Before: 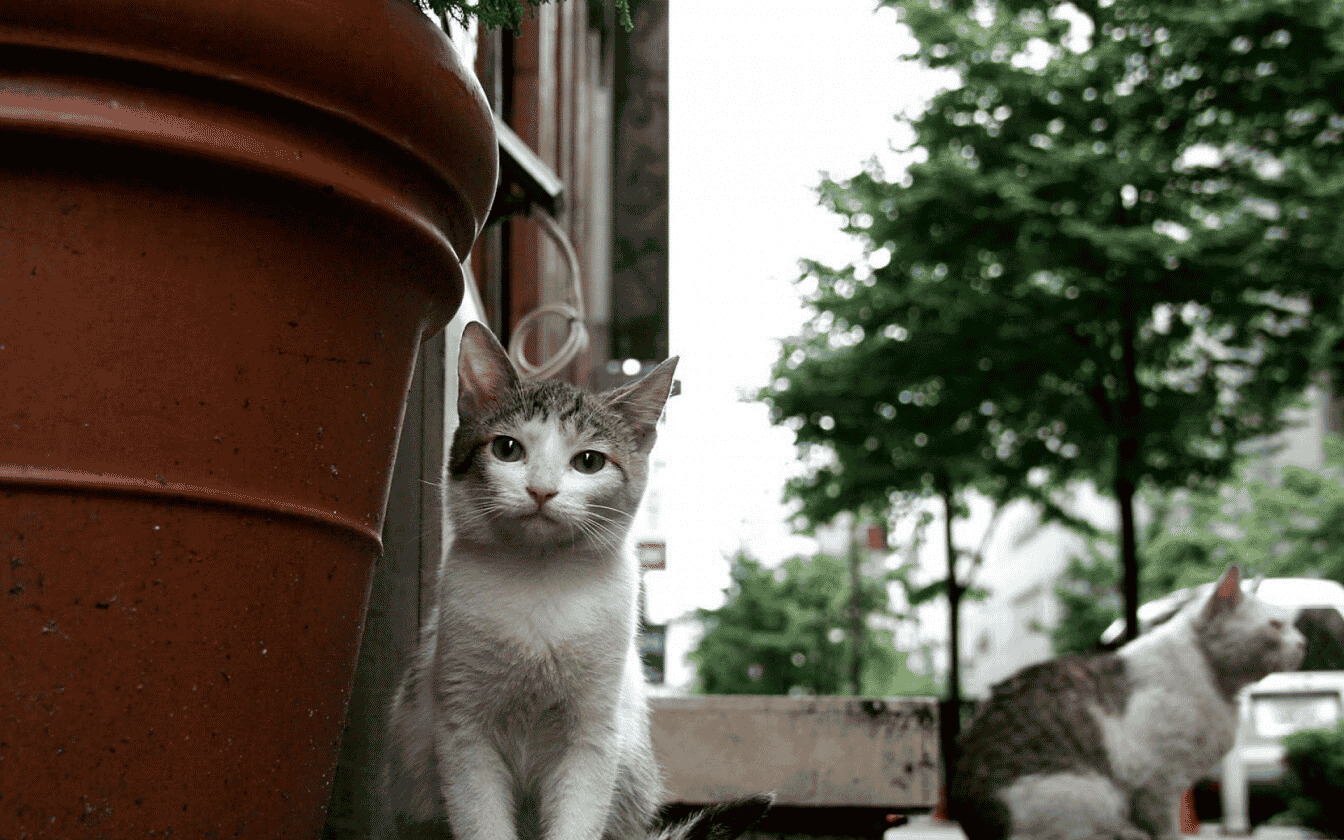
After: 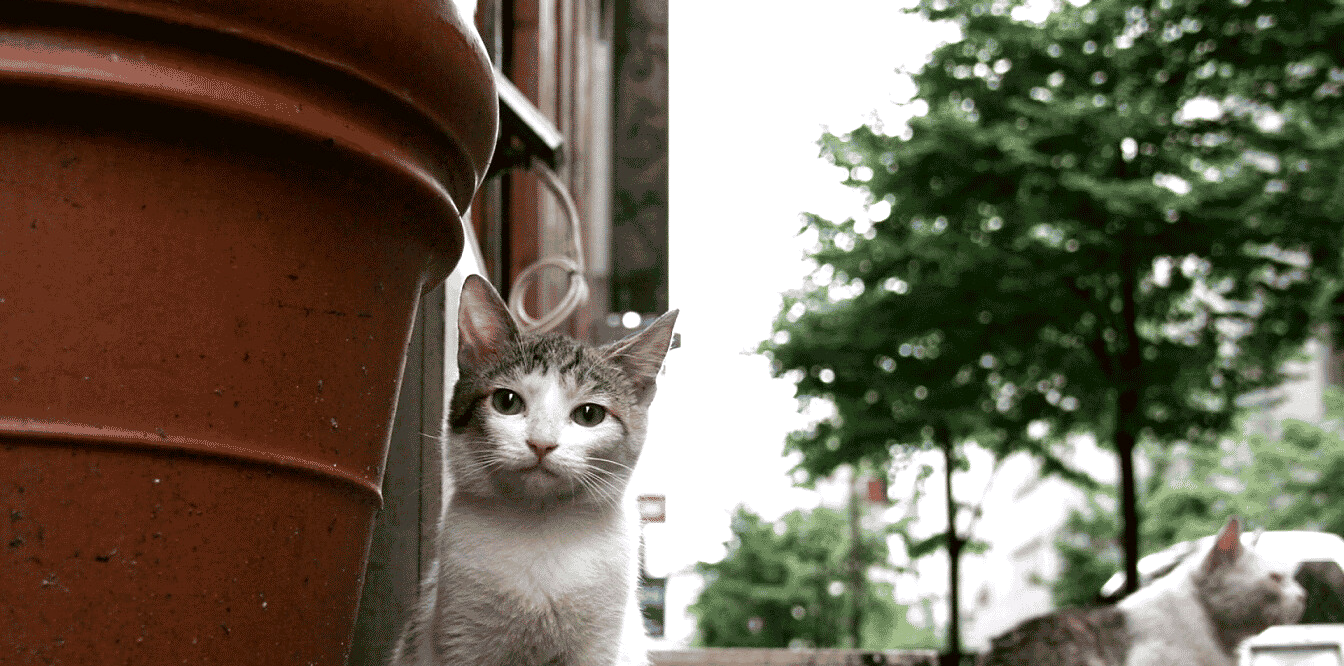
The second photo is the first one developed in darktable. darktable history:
crop and rotate: top 5.667%, bottom 14.937%
exposure: black level correction 0, exposure 0.5 EV, compensate highlight preservation false
color correction: highlights a* 3.12, highlights b* -1.55, shadows a* -0.101, shadows b* 2.52, saturation 0.98
